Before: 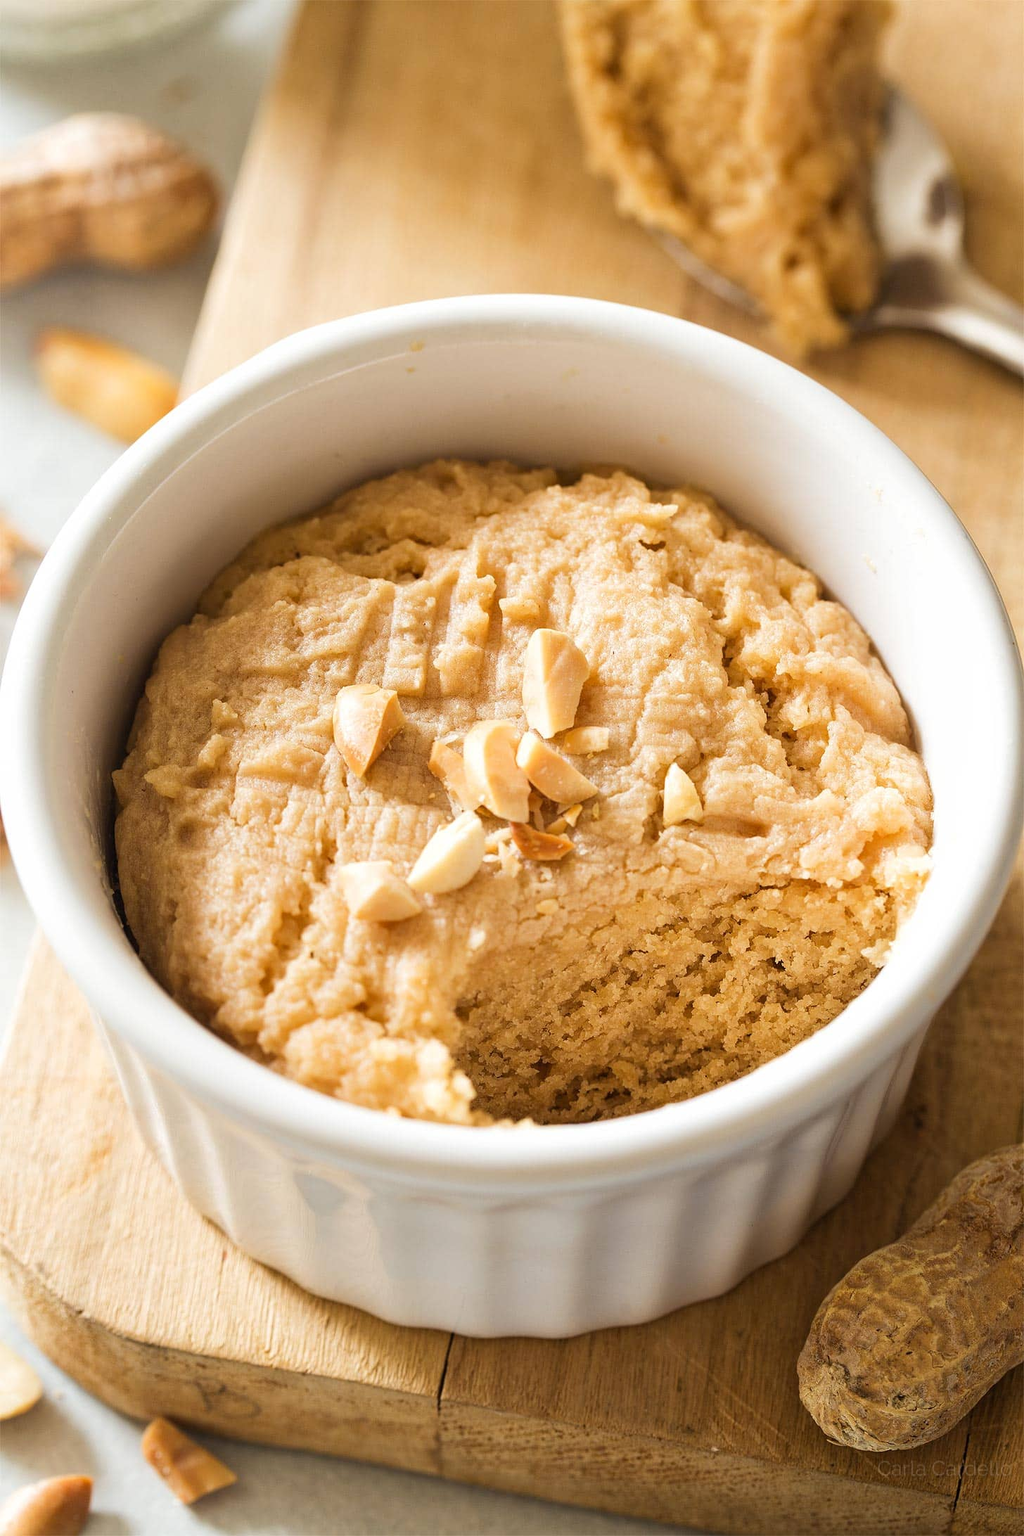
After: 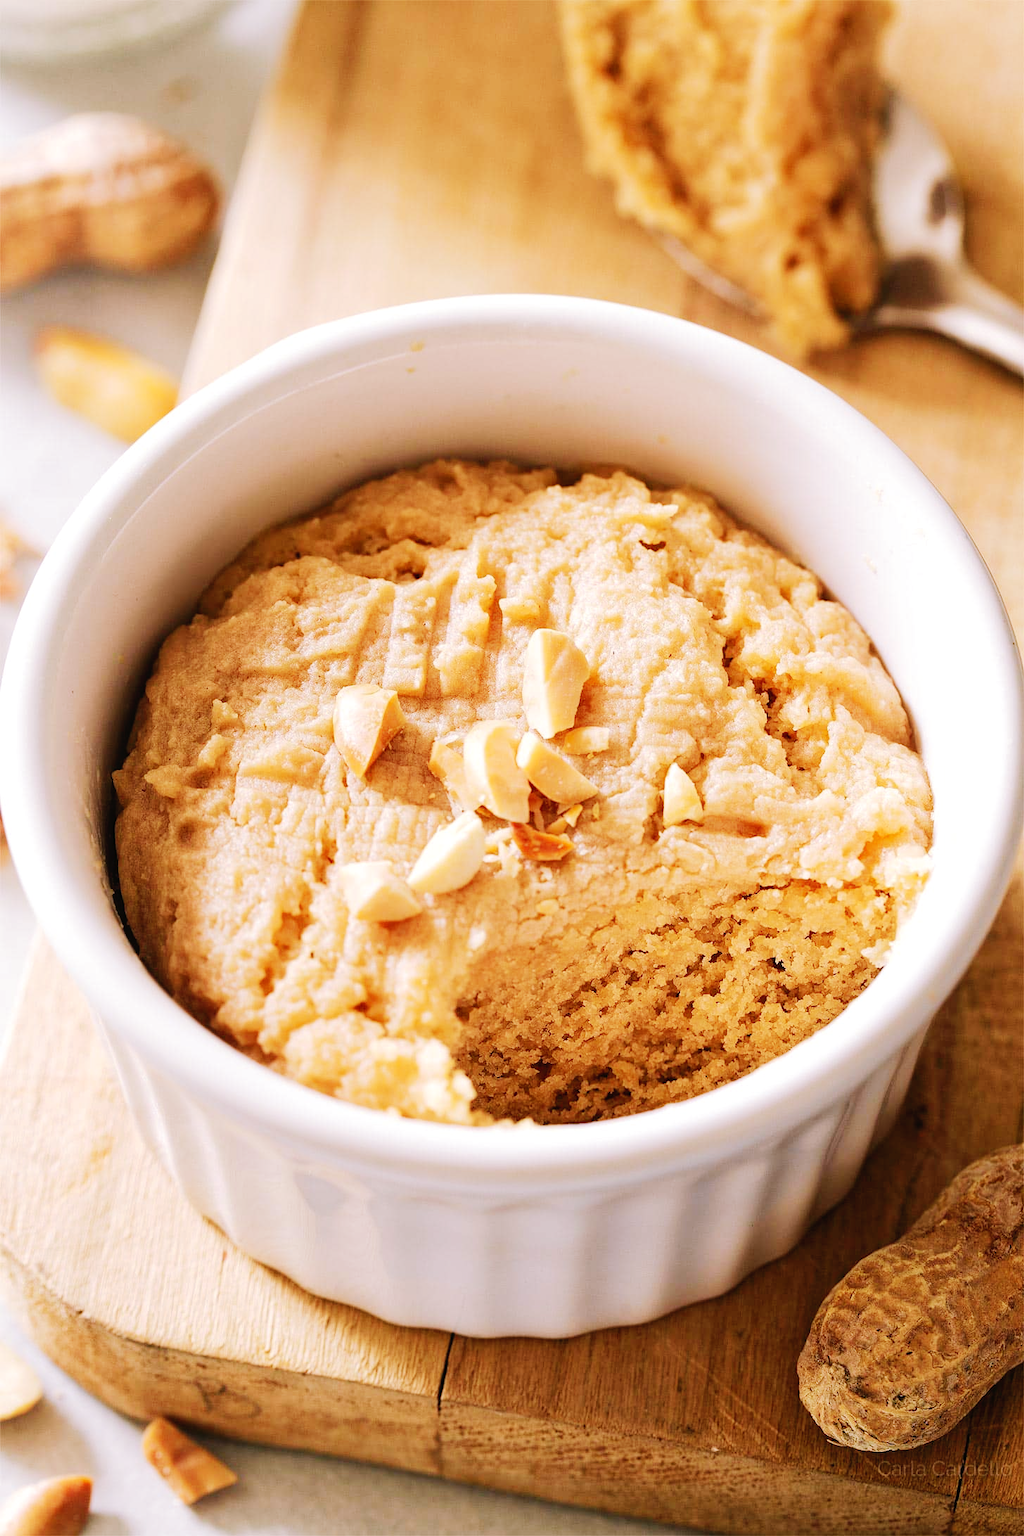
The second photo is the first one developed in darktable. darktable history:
tone curve: curves: ch0 [(0, 0) (0.003, 0.002) (0.011, 0.006) (0.025, 0.012) (0.044, 0.021) (0.069, 0.027) (0.1, 0.035) (0.136, 0.06) (0.177, 0.108) (0.224, 0.173) (0.277, 0.26) (0.335, 0.353) (0.399, 0.453) (0.468, 0.555) (0.543, 0.641) (0.623, 0.724) (0.709, 0.792) (0.801, 0.857) (0.898, 0.918) (1, 1)], preserve colors none
color look up table: target L [92.91, 87.01, 88.08, 84.07, 70.46, 63.71, 61.91, 50.68, 44.66, 38.92, 29.9, 11.91, 200.18, 100.67, 85.55, 81.53, 63.25, 71.01, 63.28, 49.68, 60.86, 46.77, 47.85, 44.25, 35.53, 37.54, 33.7, 28.85, 15.53, 86.98, 83.84, 73.89, 58.19, 68.11, 68.36, 58.77, 57.23, 44.8, 50.56, 37.53, 36.58, 37.93, 31.45, 11.66, 5.759, 90.35, 78.56, 57.29, 37.44], target a [-22.13, -31.32, -38.52, -62.48, -11.24, -64.82, -47.9, -13.18, -27.82, -29.32, -19.99, -15.07, 0, 0, 17.93, 6.478, 50.28, 30.21, 12.7, 71.39, 25.46, 65.75, 56.39, 61.06, 38.79, 47.34, 22.68, 34.88, 23.73, 24.4, 7.793, 10.66, 67.69, 39.26, 67.77, 37.95, 4.602, 4.822, 74.94, 26.12, 22.76, 54.2, -0.1, 25.11, 16.01, -12.97, -37.08, -21.56, -8.068], target b [95.39, 55.08, 1.017, 25.9, -2.522, 55.42, 31.72, 24.06, 34.59, 28.53, 12.44, 13.37, 0, 0, 19.86, 72.04, 15.66, 57.18, 57.6, 22.03, 27.13, 45.87, 45.92, 7.819, 16.59, 36.37, 31.02, 8.508, 19.8, -16.46, -5.245, -35.16, -21, -45.61, -47.15, -18.81, -12.74, -66.66, -42.97, -80.67, -34.53, -58.65, -0.686, -35.06, 0.678, -10.64, -10.93, -45.11, -23.44], num patches 49
